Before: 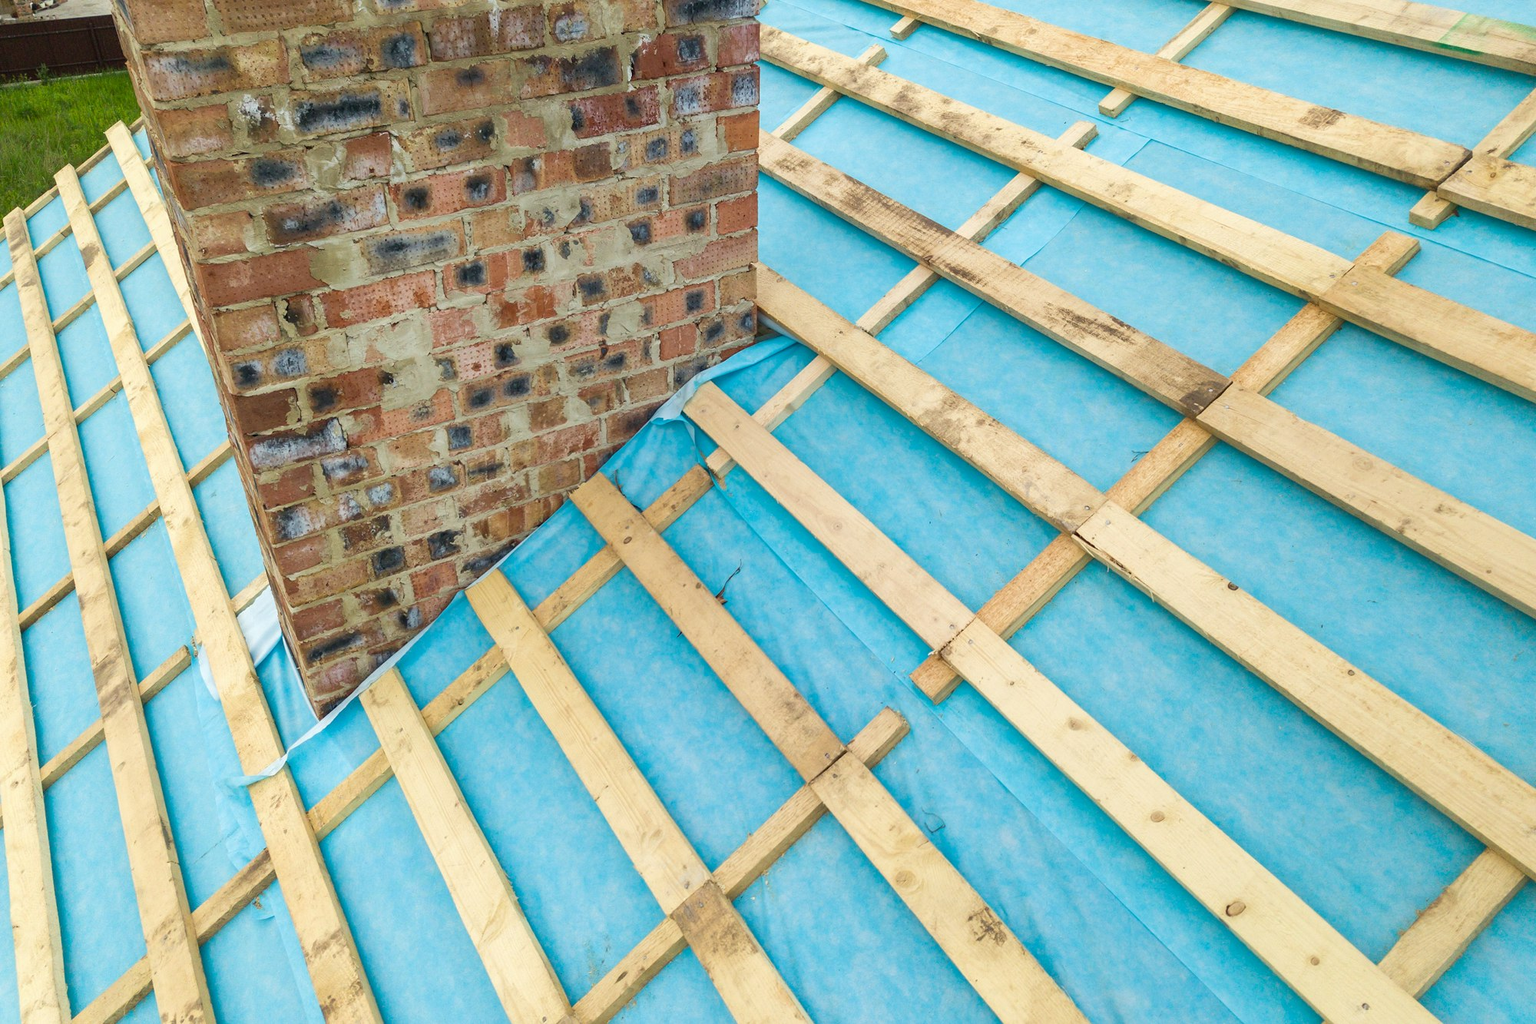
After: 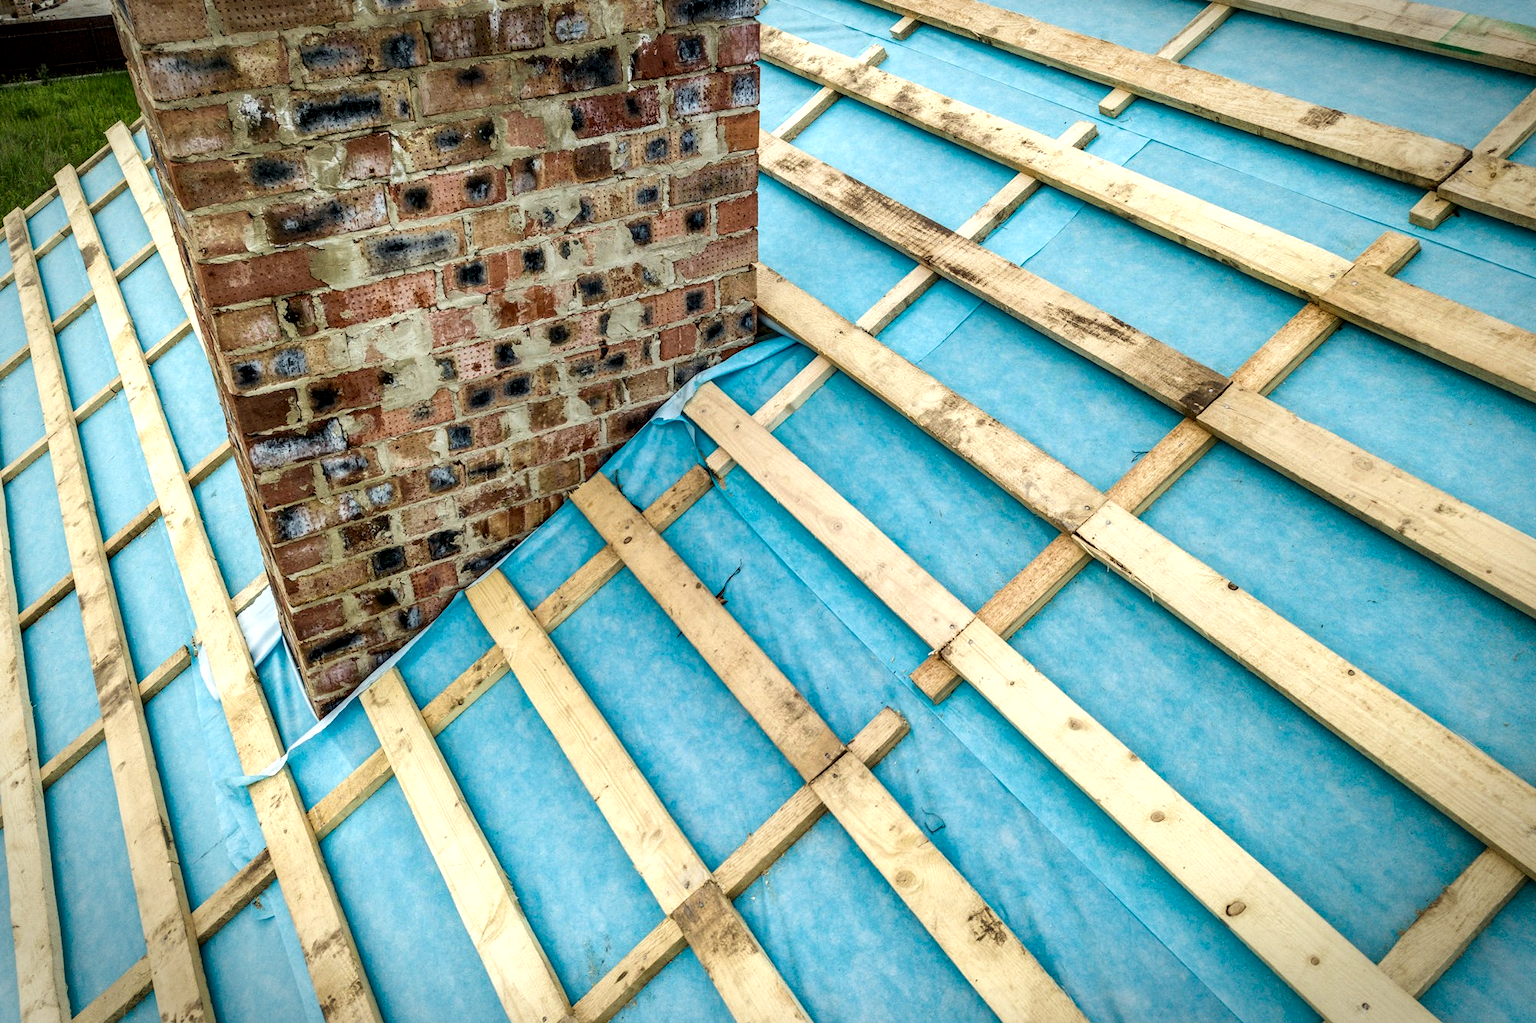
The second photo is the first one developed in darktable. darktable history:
local contrast: highlights 16%, detail 186%
vignetting: saturation -0.018, automatic ratio true, dithering 8-bit output
